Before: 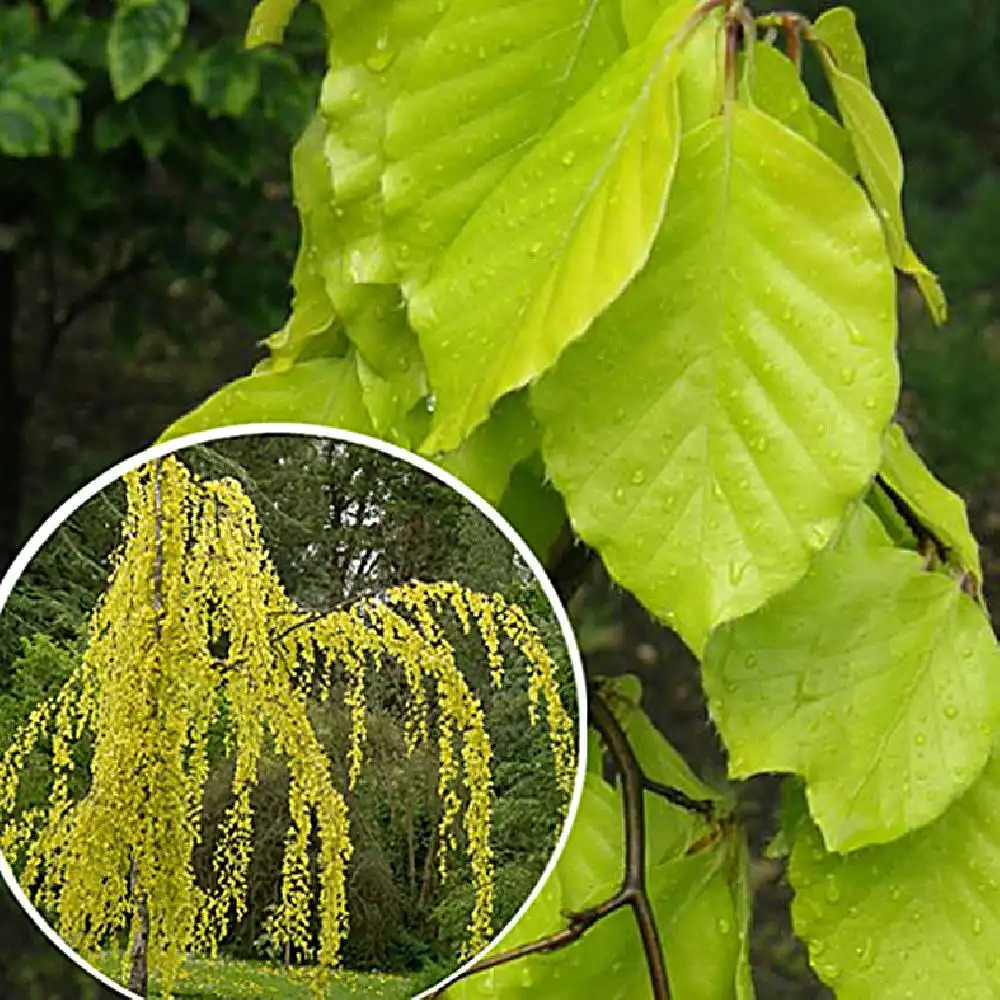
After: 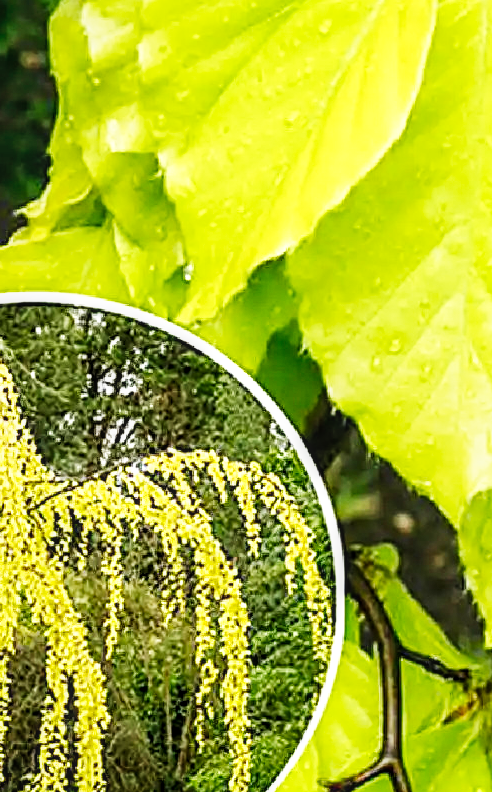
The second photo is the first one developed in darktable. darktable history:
base curve: curves: ch0 [(0, 0) (0.007, 0.004) (0.027, 0.03) (0.046, 0.07) (0.207, 0.54) (0.442, 0.872) (0.673, 0.972) (1, 1)], preserve colors none
local contrast: detail 130%
crop and rotate: angle 0.011°, left 24.36%, top 13.186%, right 26.404%, bottom 7.535%
